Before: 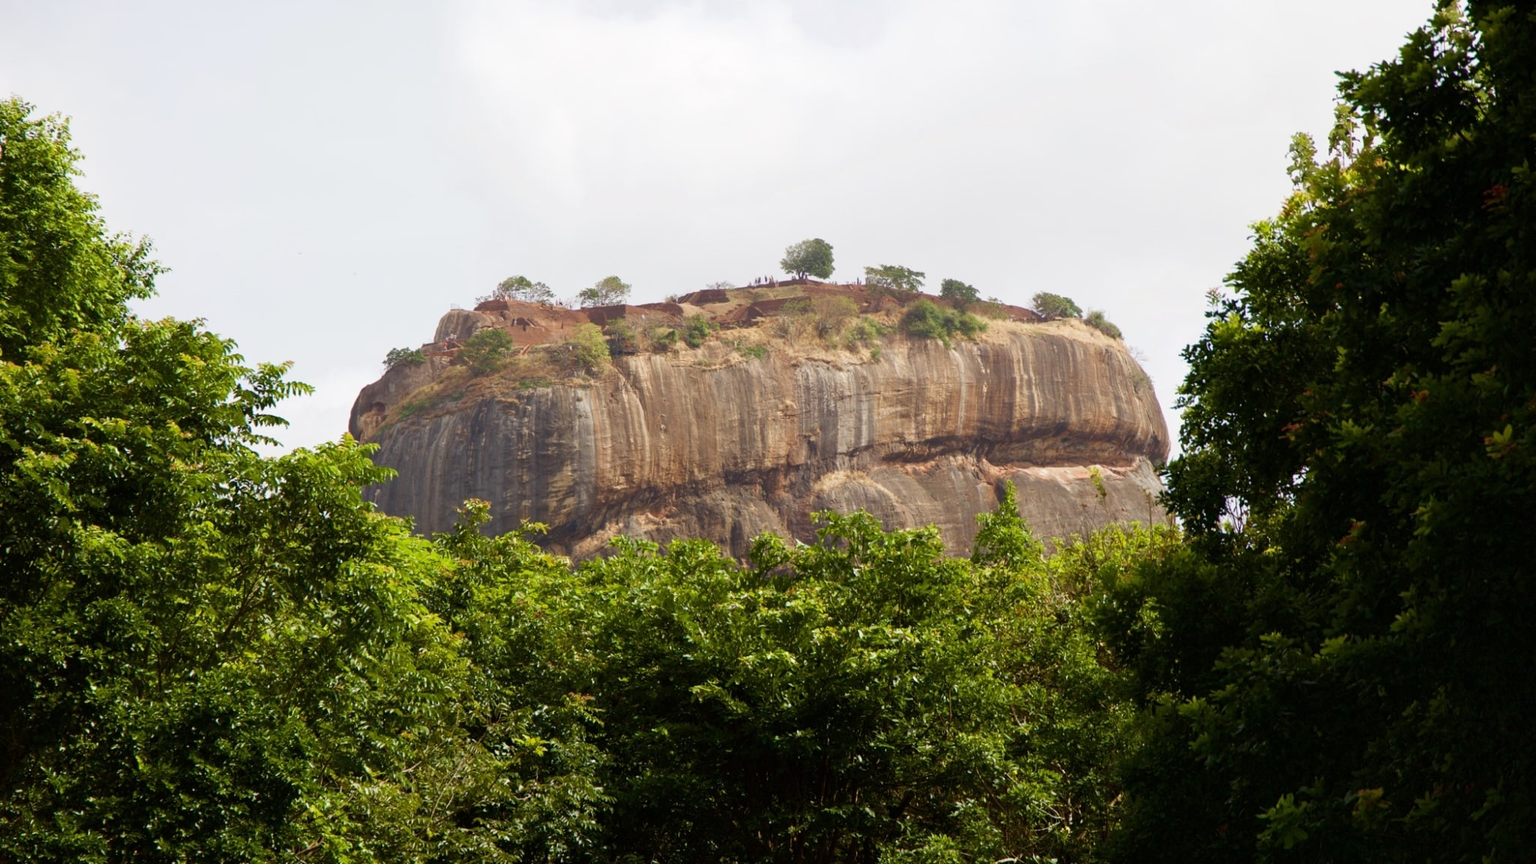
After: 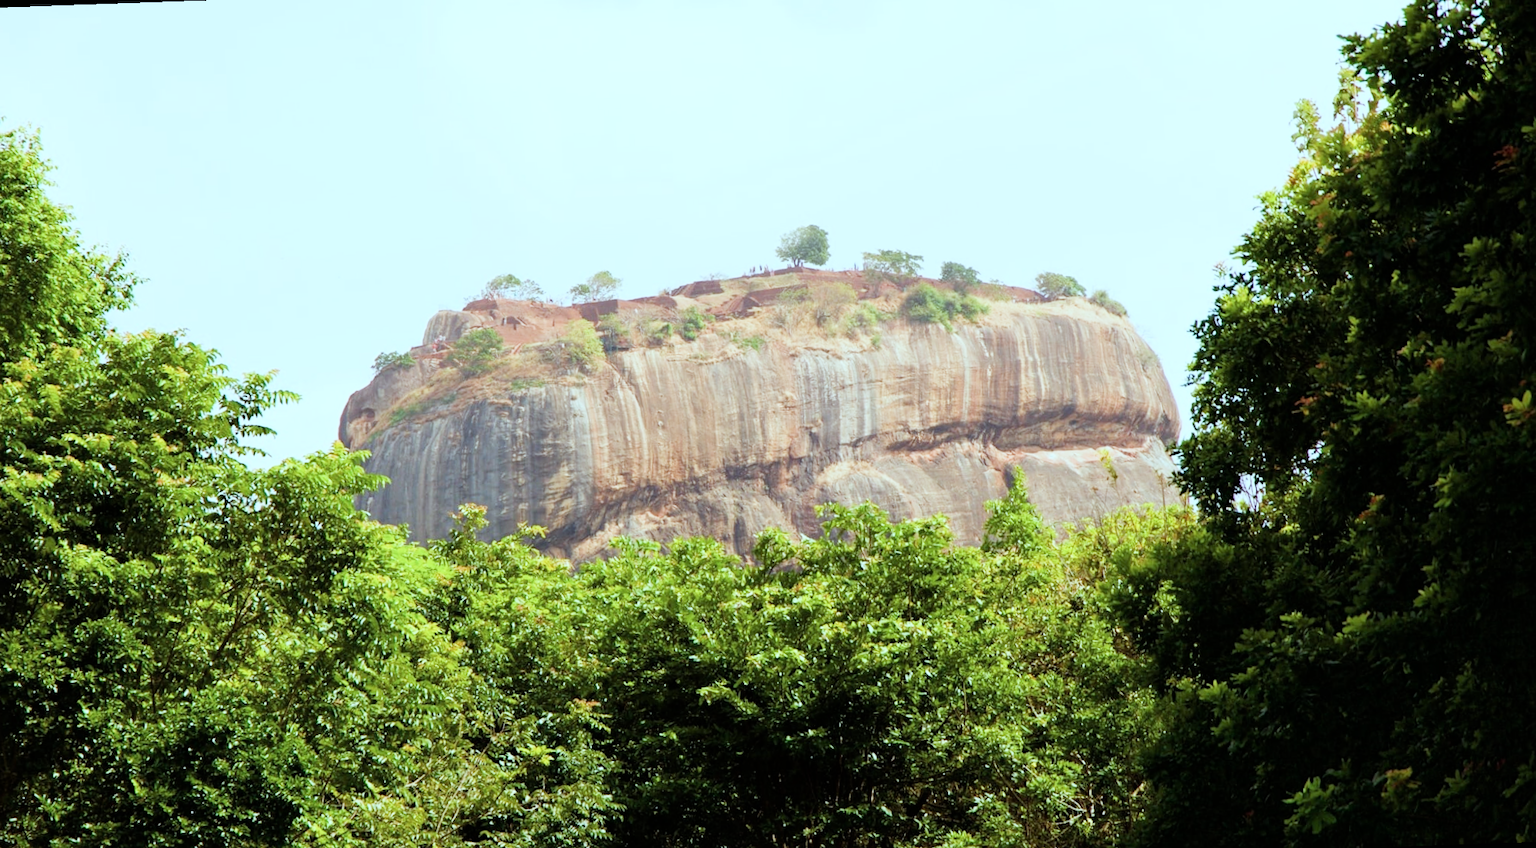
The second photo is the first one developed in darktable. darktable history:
exposure: exposure 1.5 EV, compensate highlight preservation false
rotate and perspective: rotation -2°, crop left 0.022, crop right 0.978, crop top 0.049, crop bottom 0.951
filmic rgb: black relative exposure -7.65 EV, white relative exposure 4.56 EV, hardness 3.61, contrast 1.05
color correction: highlights a* -10.04, highlights b* -10.37
